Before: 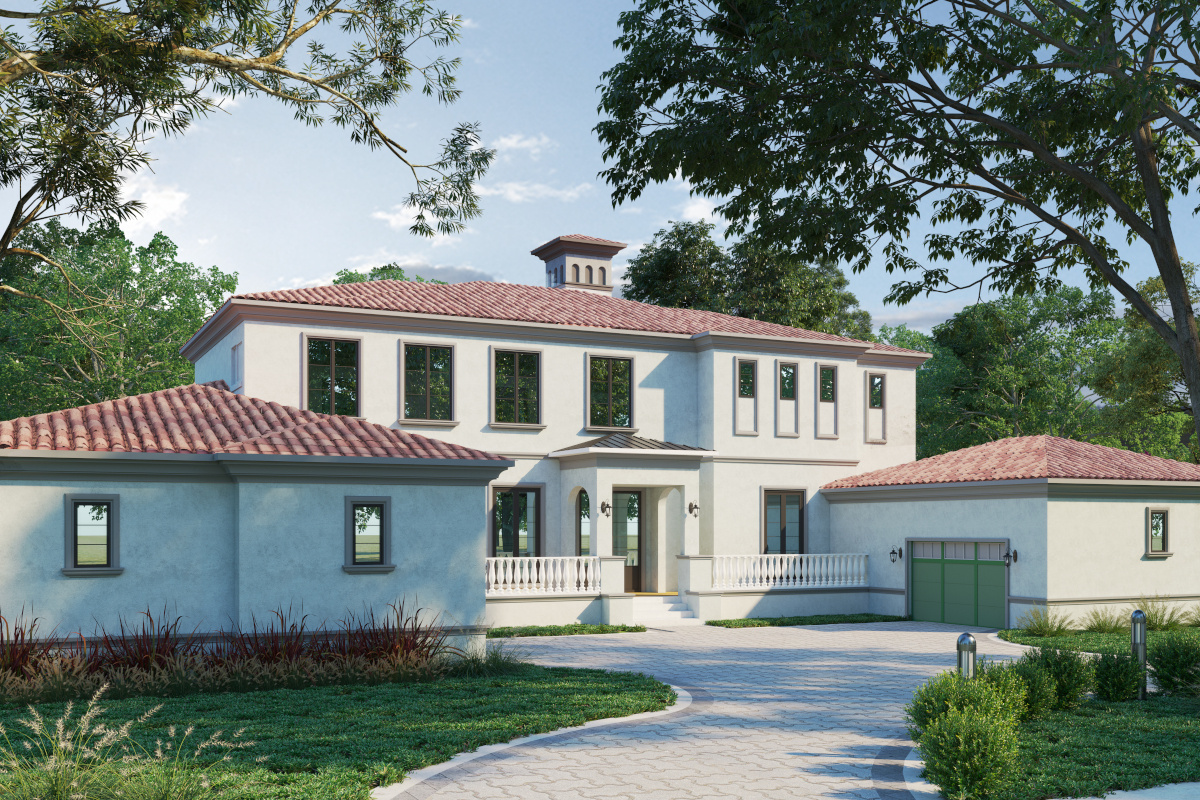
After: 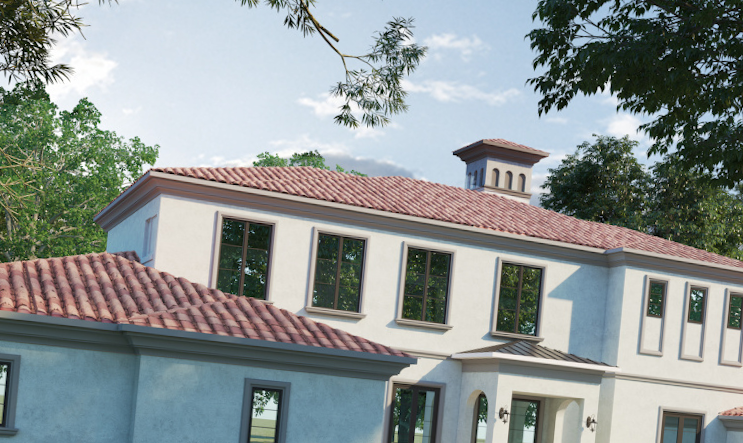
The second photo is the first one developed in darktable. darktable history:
crop and rotate: angle -5.31°, left 2.049%, top 6.743%, right 27.658%, bottom 30.318%
